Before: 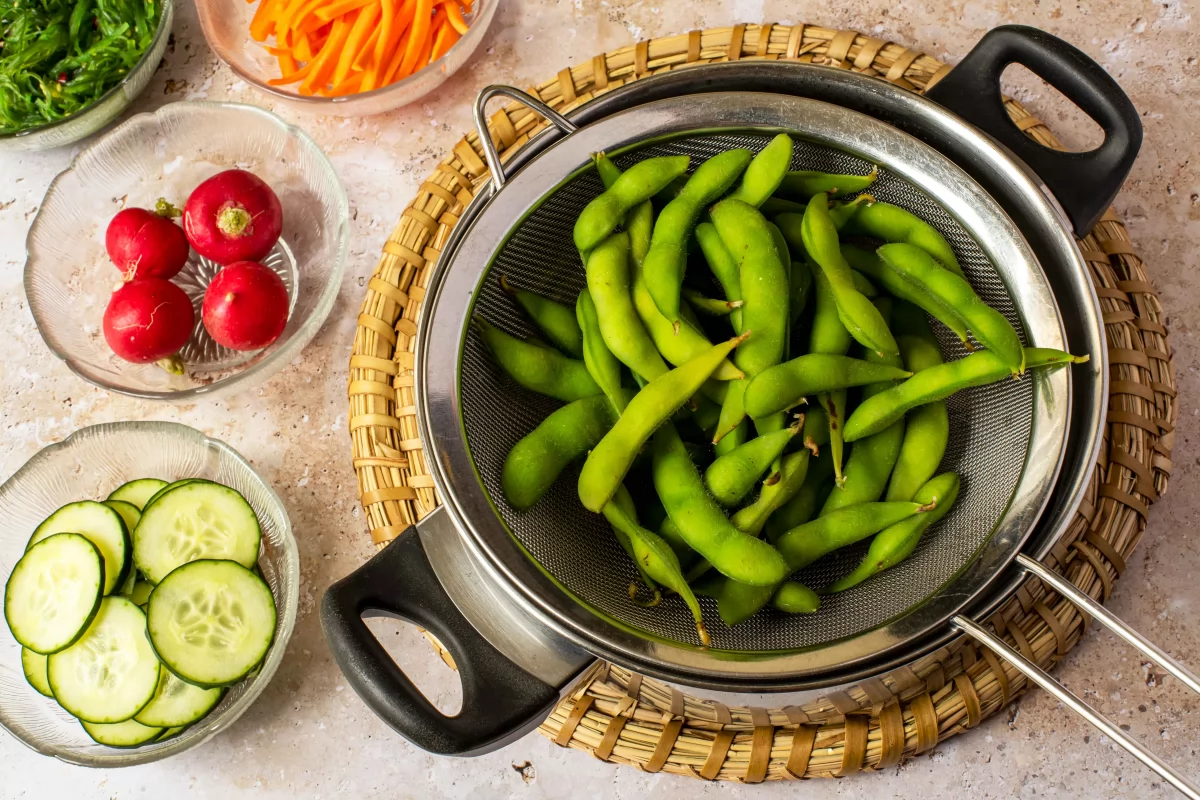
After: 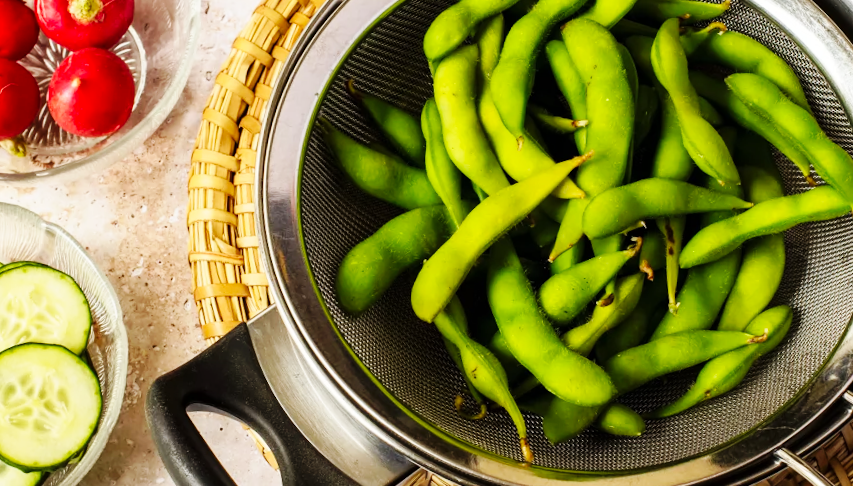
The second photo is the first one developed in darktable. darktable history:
crop and rotate: angle -3.81°, left 9.887%, top 21.27%, right 12.079%, bottom 12.051%
base curve: curves: ch0 [(0, 0) (0.032, 0.025) (0.121, 0.166) (0.206, 0.329) (0.605, 0.79) (1, 1)], preserve colors none
